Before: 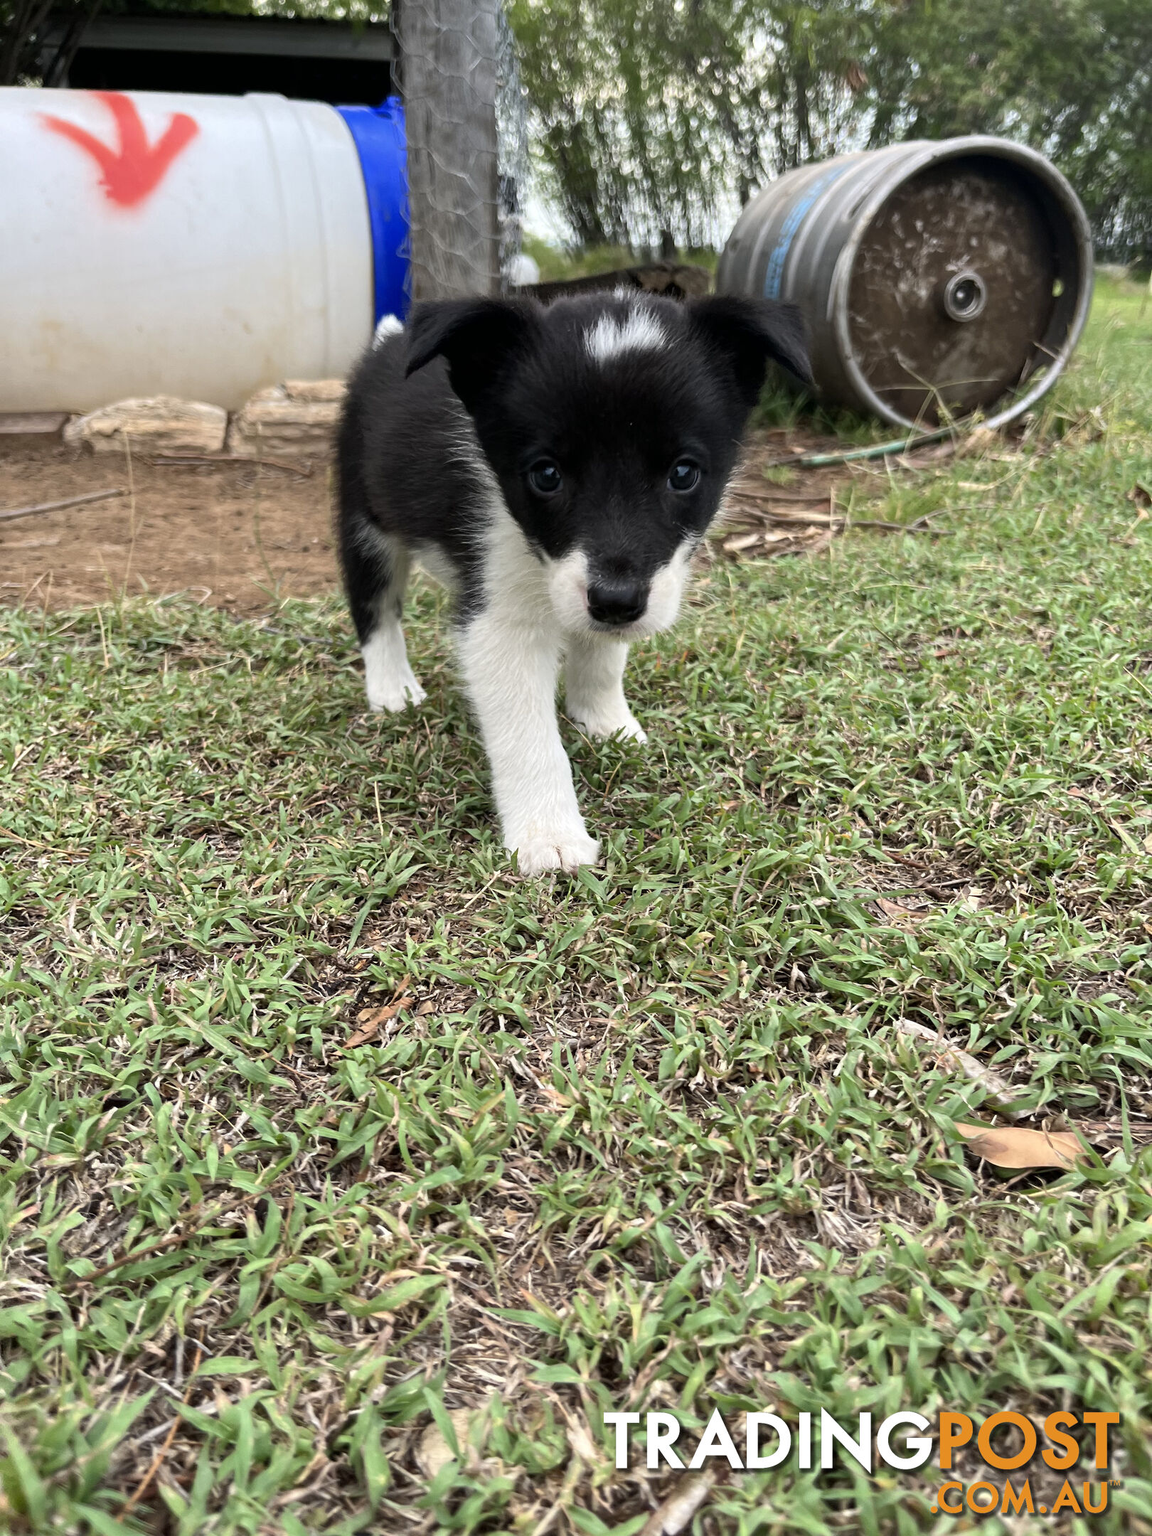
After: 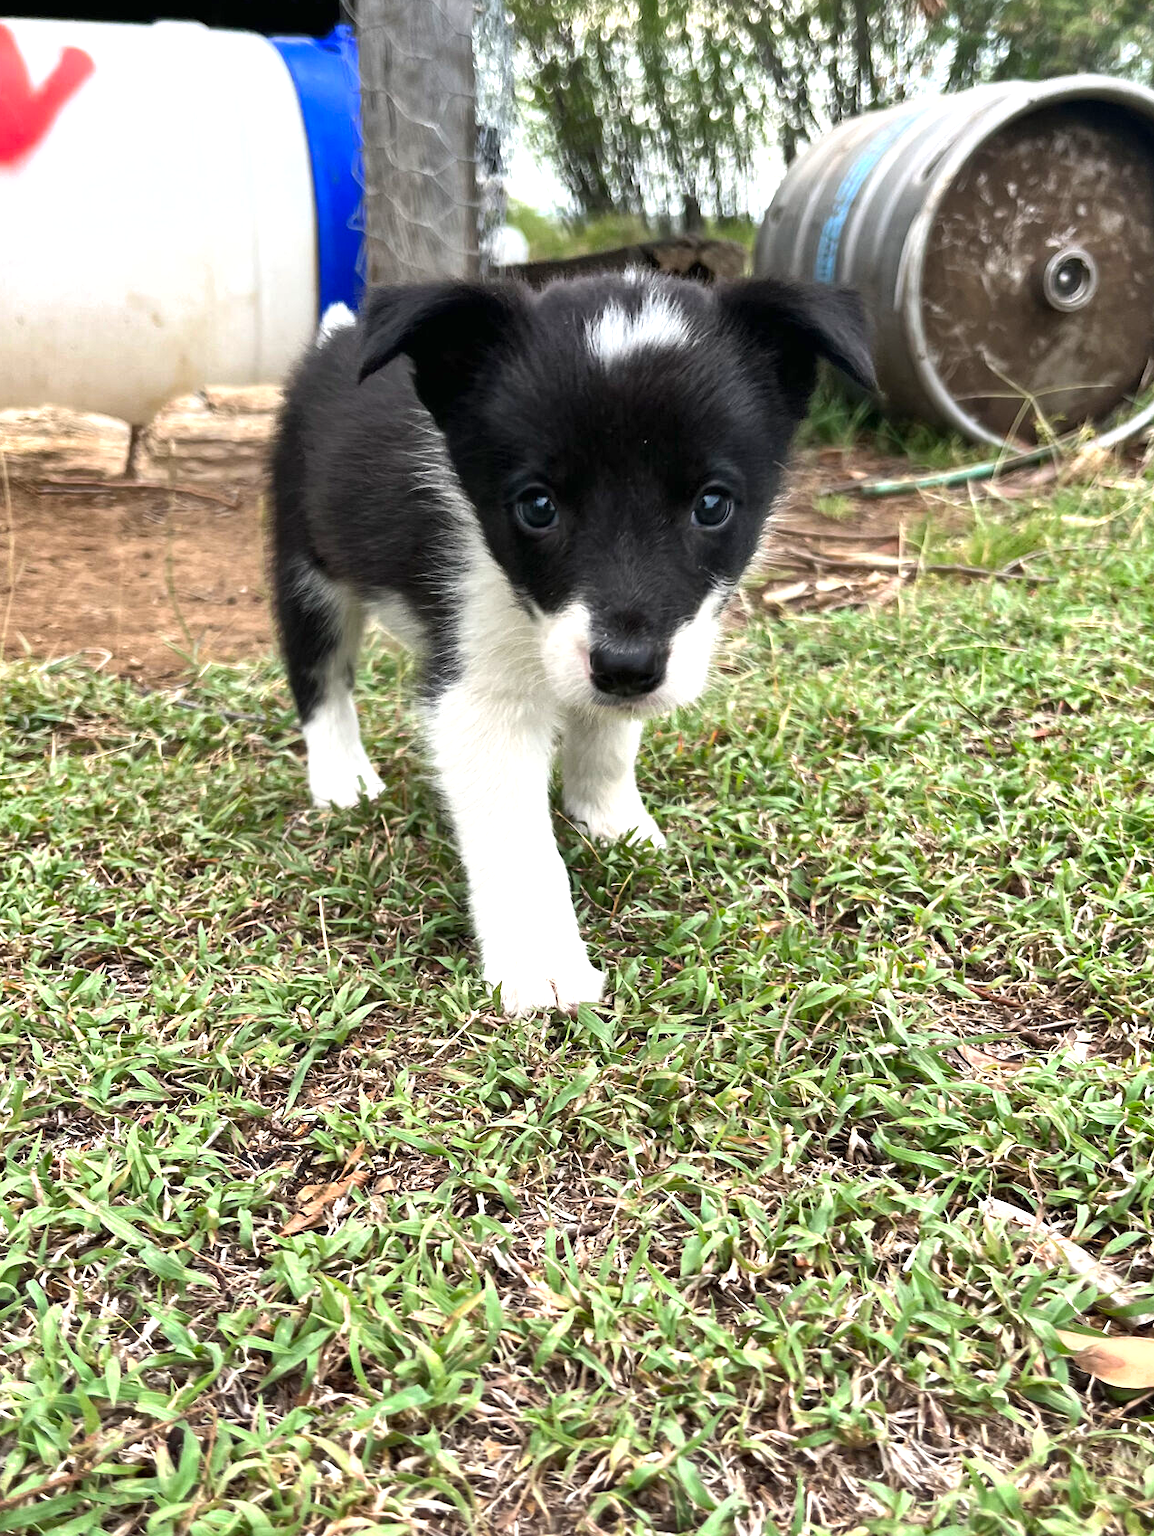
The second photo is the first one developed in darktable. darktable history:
crop and rotate: left 10.764%, top 5.003%, right 10.434%, bottom 16.375%
exposure: black level correction 0, exposure 0.692 EV, compensate exposure bias true, compensate highlight preservation false
shadows and highlights: highlights color adjustment 49.73%, low approximation 0.01, soften with gaussian
